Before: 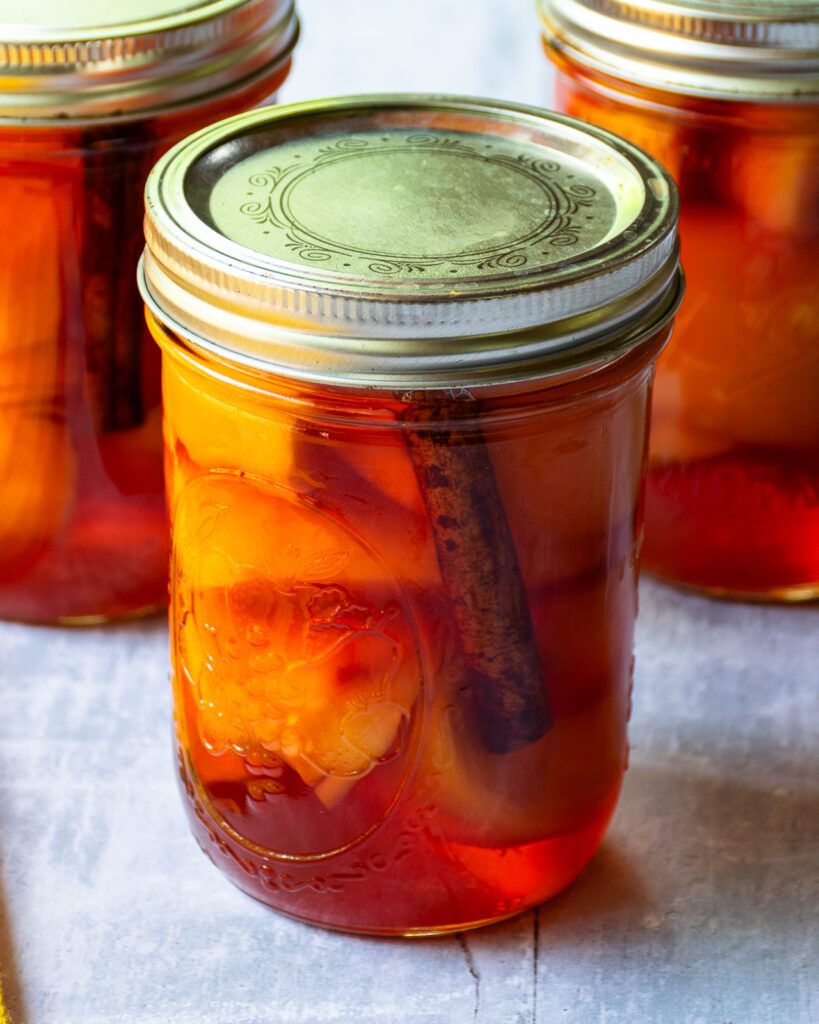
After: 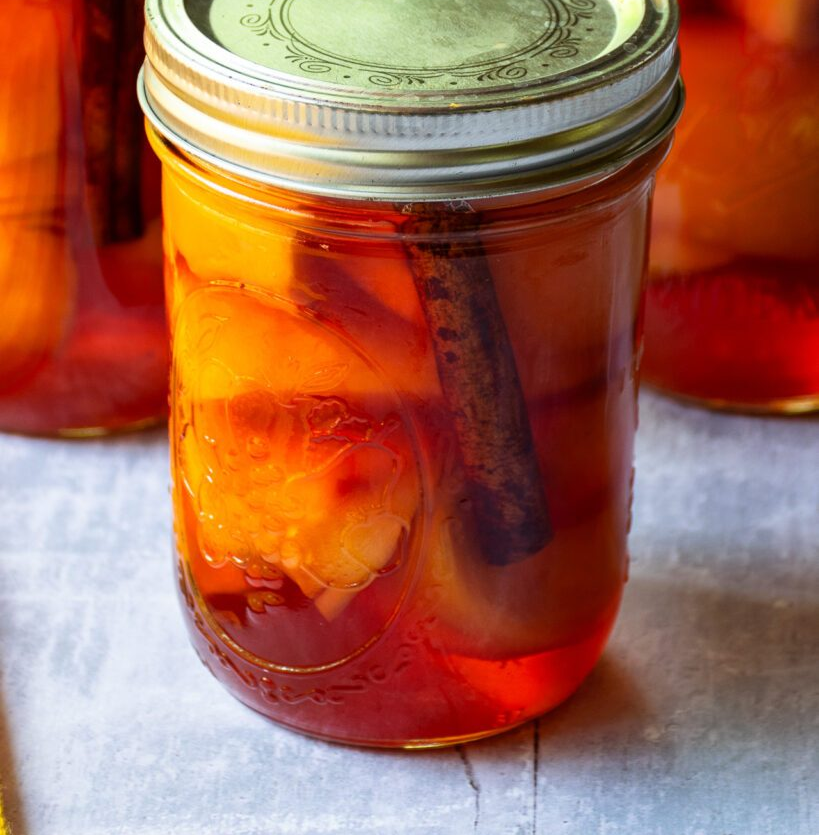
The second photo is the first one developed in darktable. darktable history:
crop and rotate: top 18.449%
